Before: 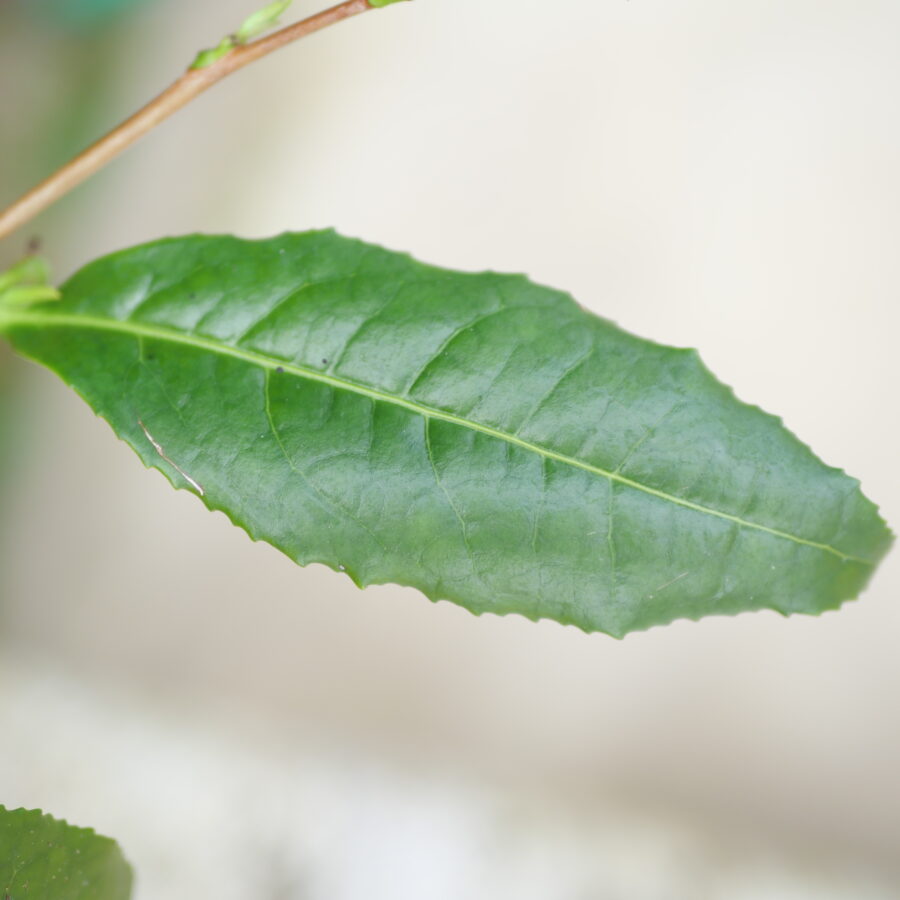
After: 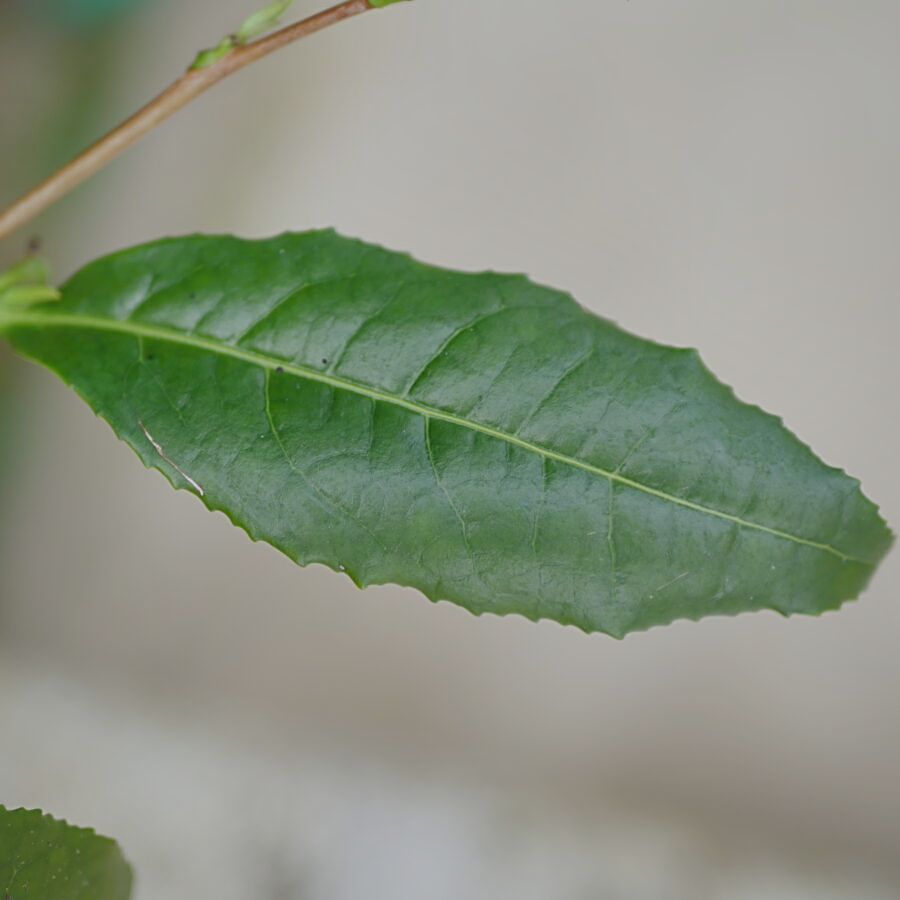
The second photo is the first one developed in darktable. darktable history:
sharpen: radius 2.543, amount 0.636
shadows and highlights: shadows 49, highlights -41, soften with gaussian
exposure: black level correction 0, exposure 0.5 EV, compensate exposure bias true, compensate highlight preservation false
